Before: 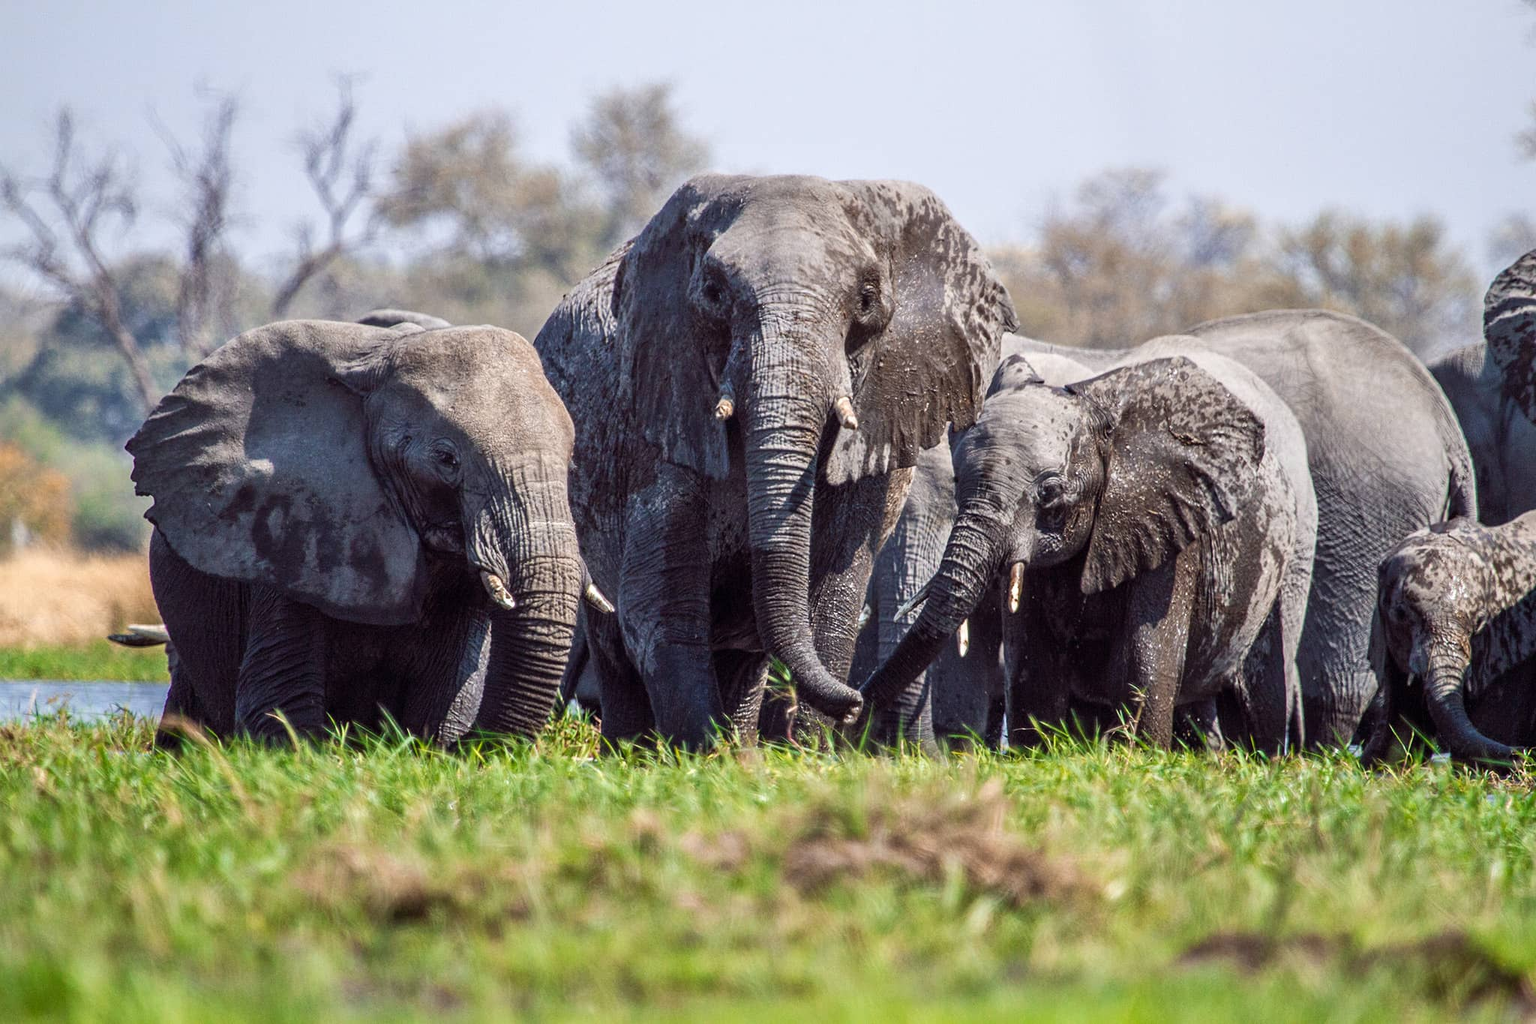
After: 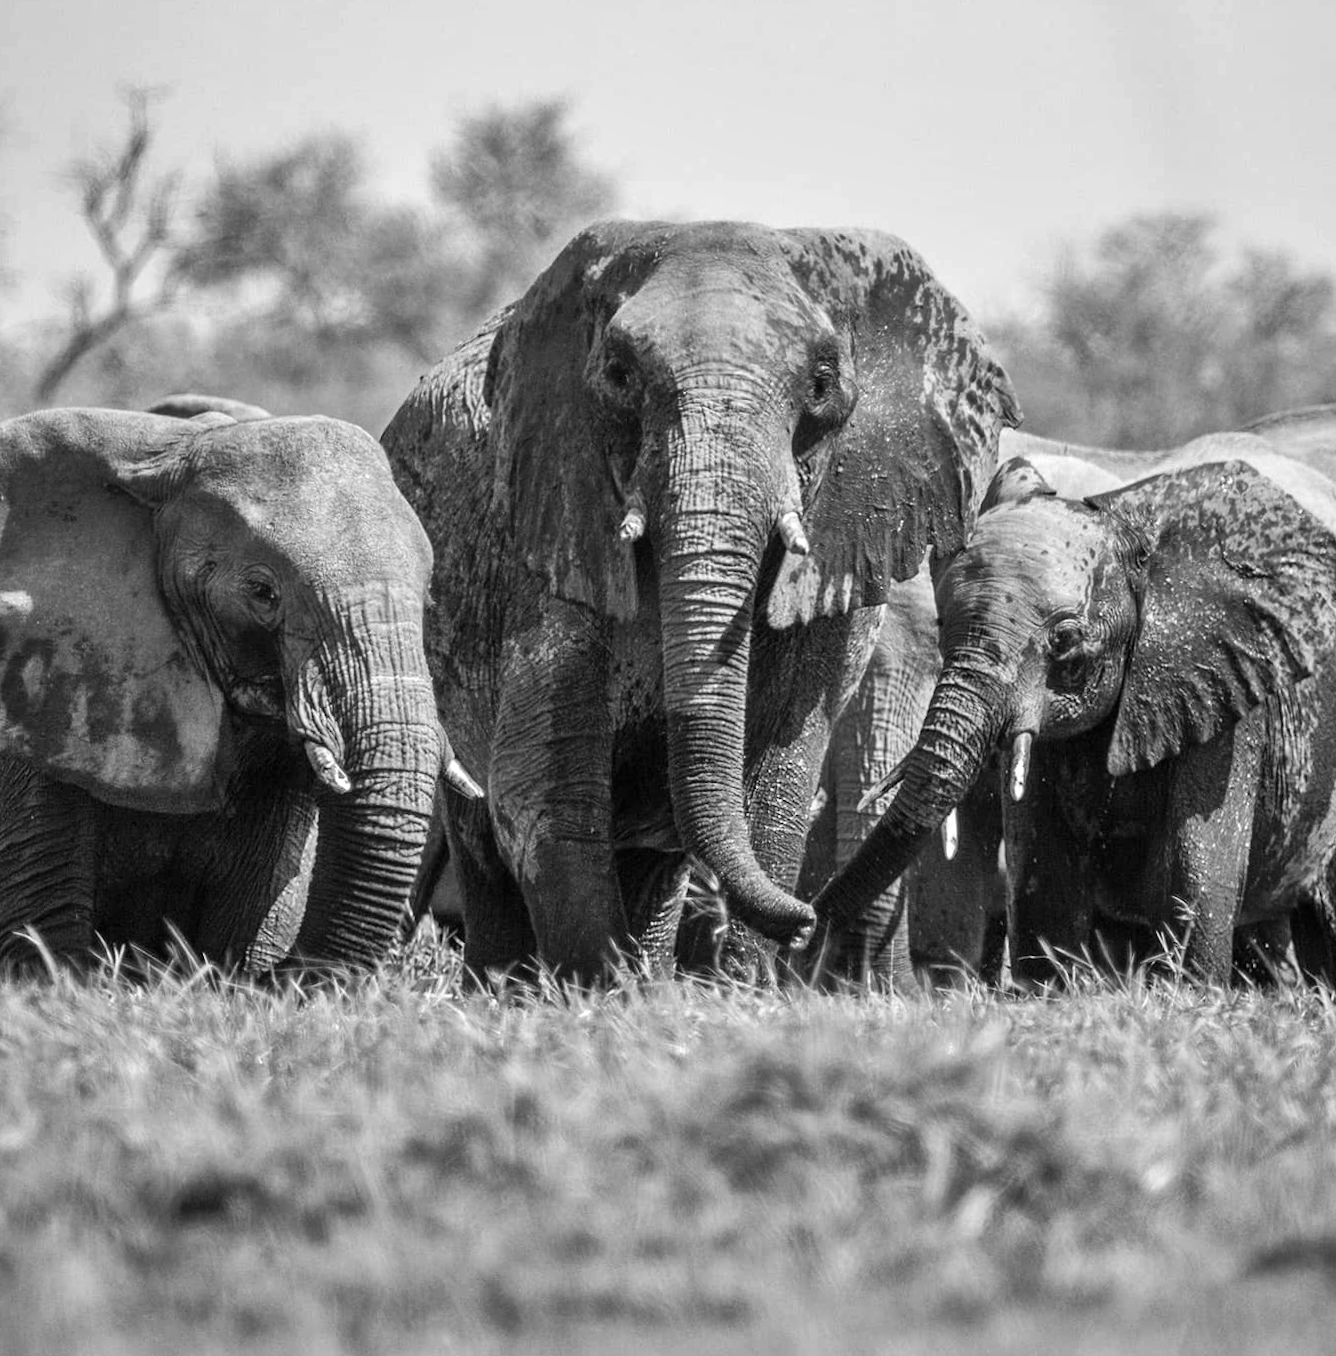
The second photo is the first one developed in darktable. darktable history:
color correction: highlights a* 8.98, highlights b* 15.09, shadows a* -0.49, shadows b* 26.52
color balance rgb: perceptual saturation grading › global saturation -3%
shadows and highlights: shadows 60, soften with gaussian
crop and rotate: left 15.546%, right 17.787%
monochrome: on, module defaults
rotate and perspective: rotation 0.226°, lens shift (vertical) -0.042, crop left 0.023, crop right 0.982, crop top 0.006, crop bottom 0.994
white balance: emerald 1
exposure: exposure 0.131 EV, compensate highlight preservation false
